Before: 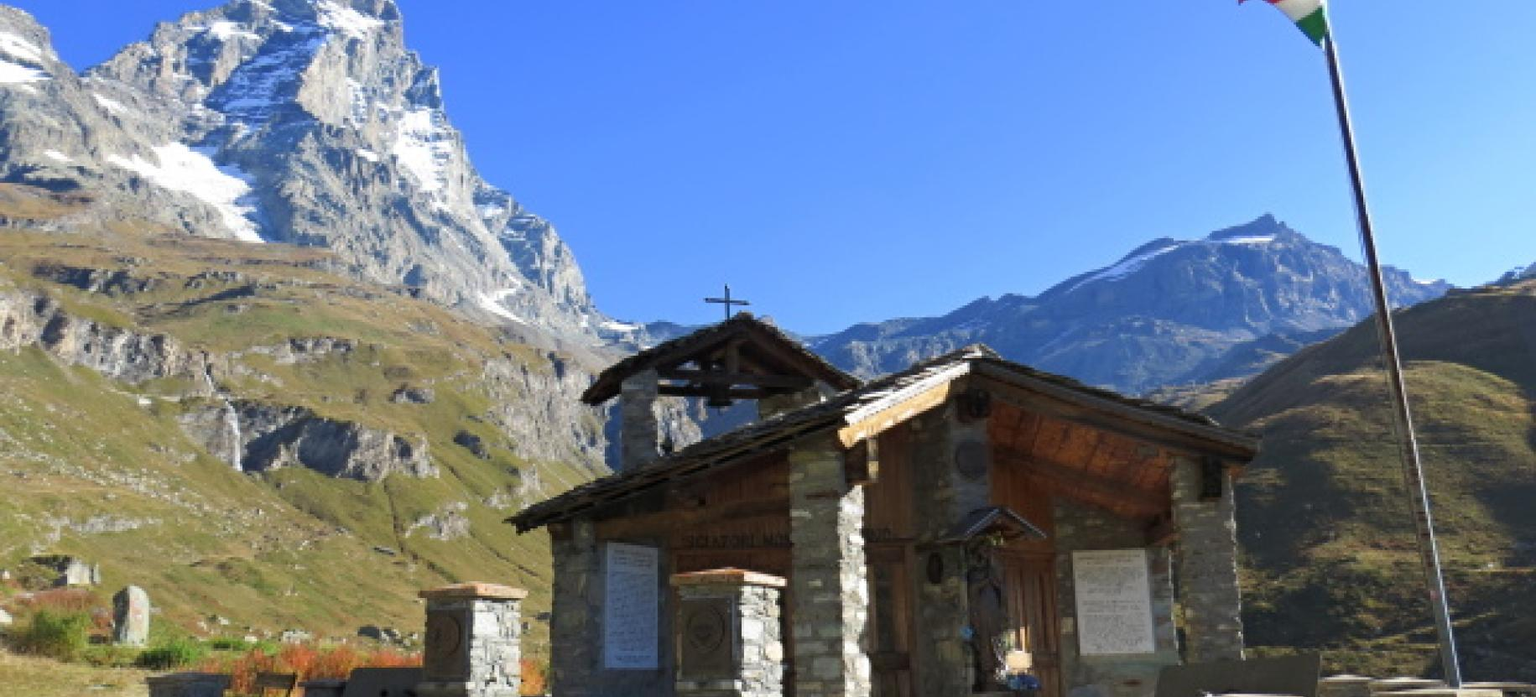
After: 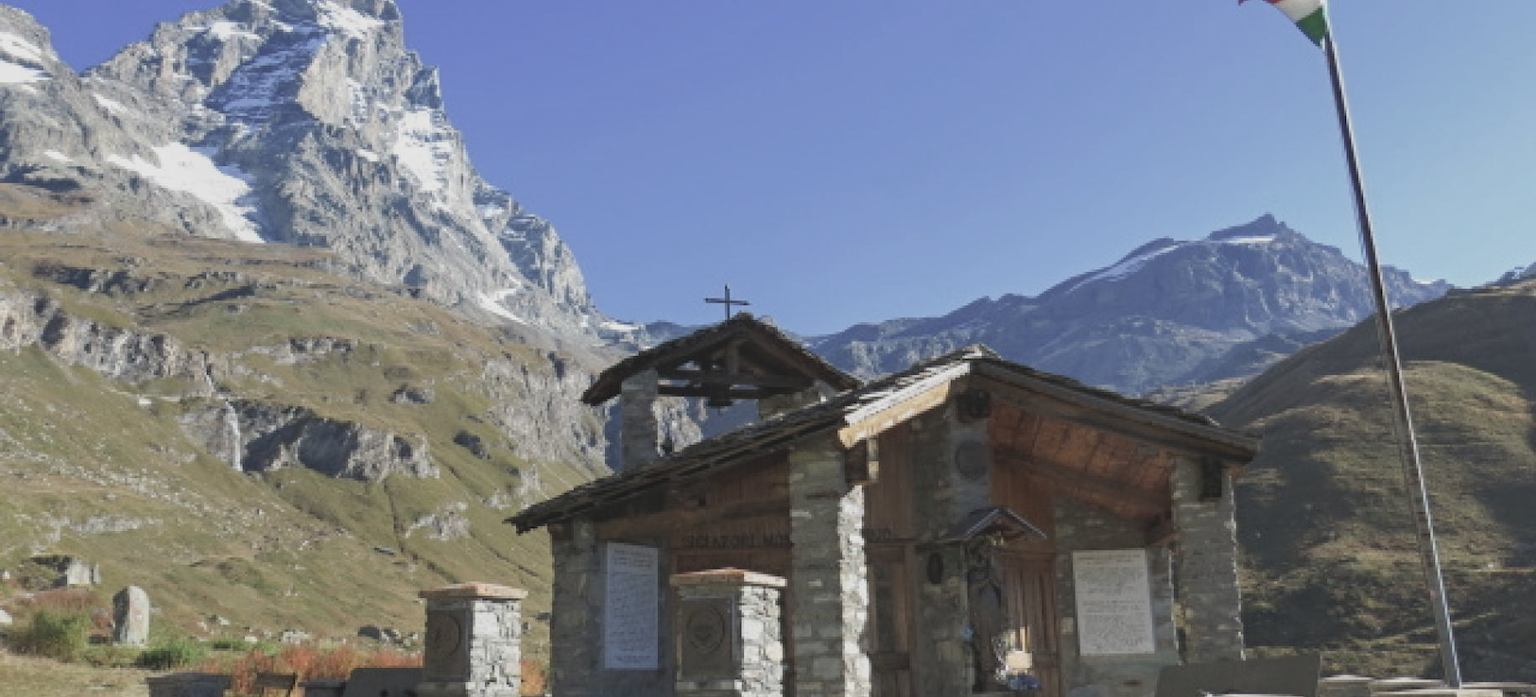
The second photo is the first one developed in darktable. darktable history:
local contrast: on, module defaults
contrast brightness saturation: contrast -0.264, saturation -0.424
